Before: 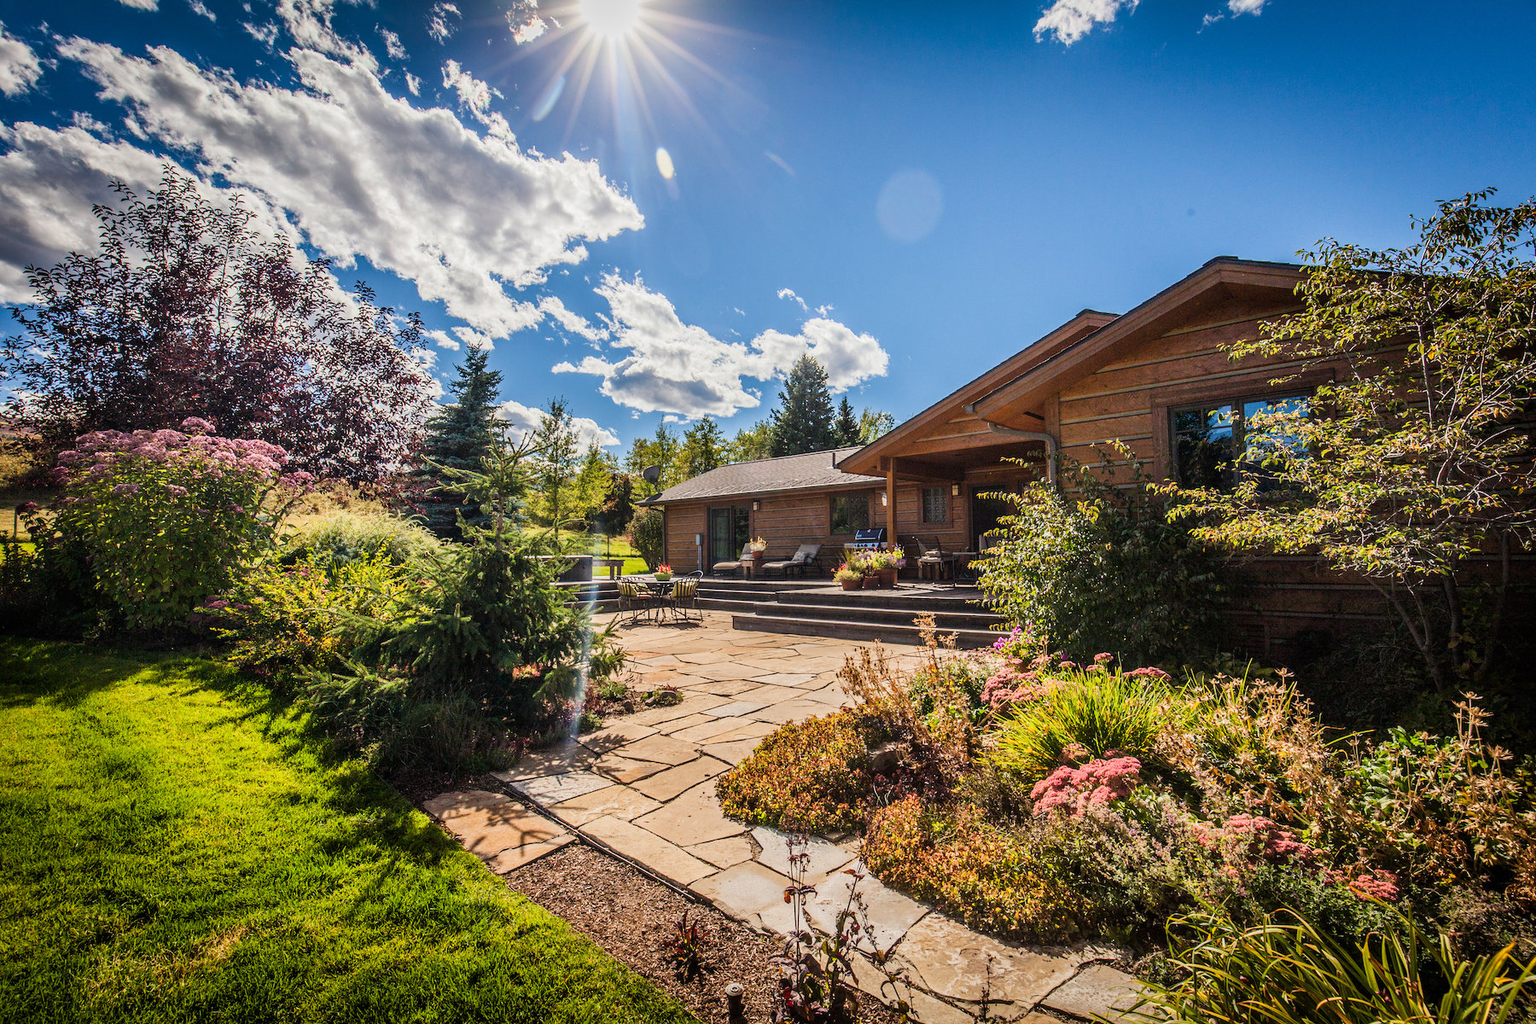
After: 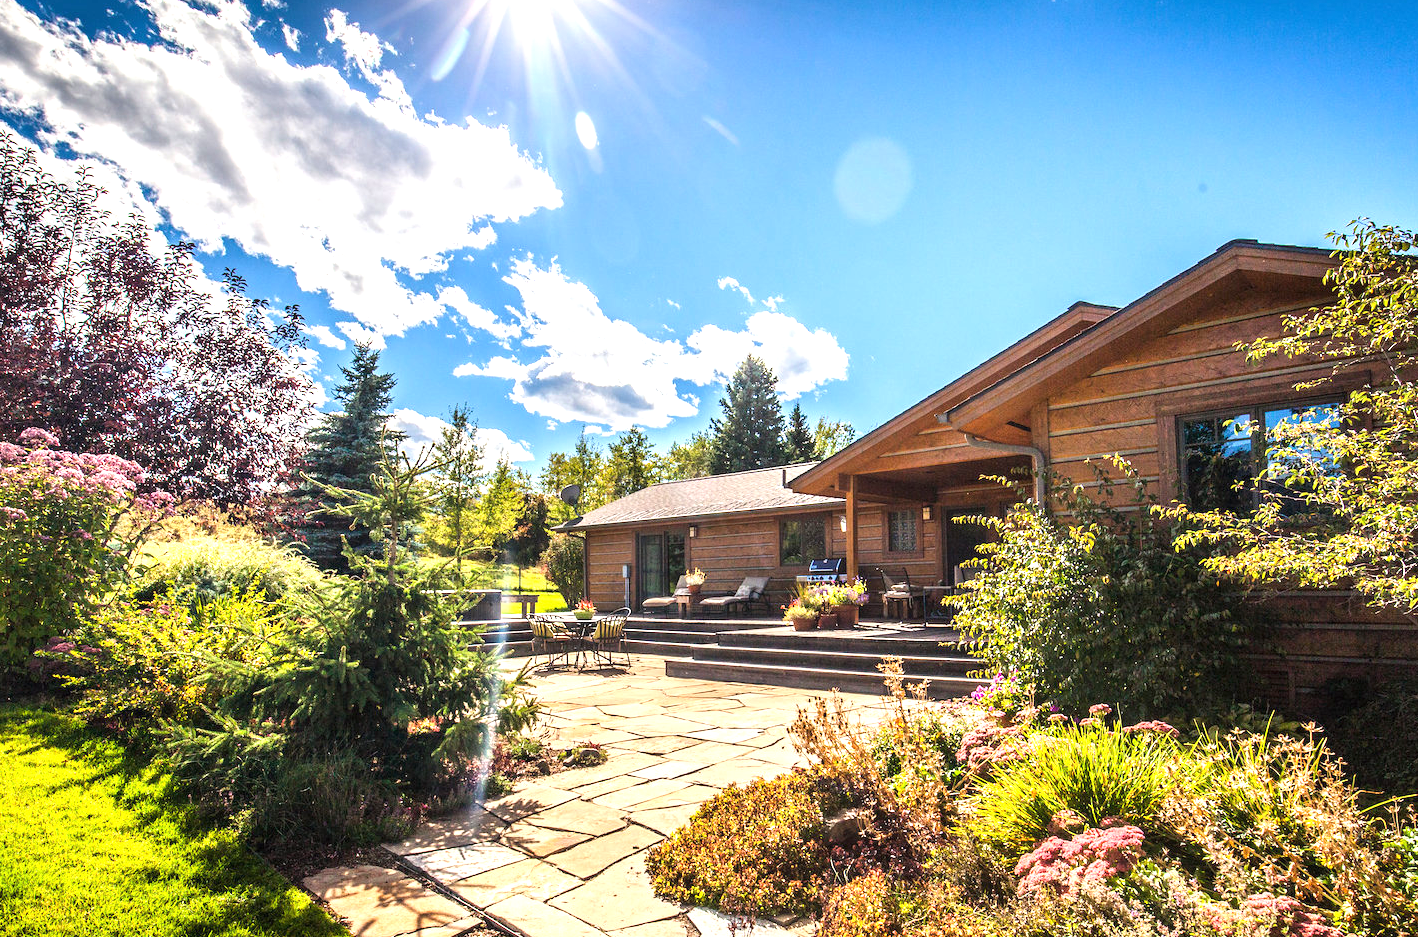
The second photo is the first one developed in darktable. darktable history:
exposure: black level correction 0, exposure 1 EV, compensate exposure bias true, compensate highlight preservation false
crop and rotate: left 10.77%, top 5.1%, right 10.41%, bottom 16.76%
